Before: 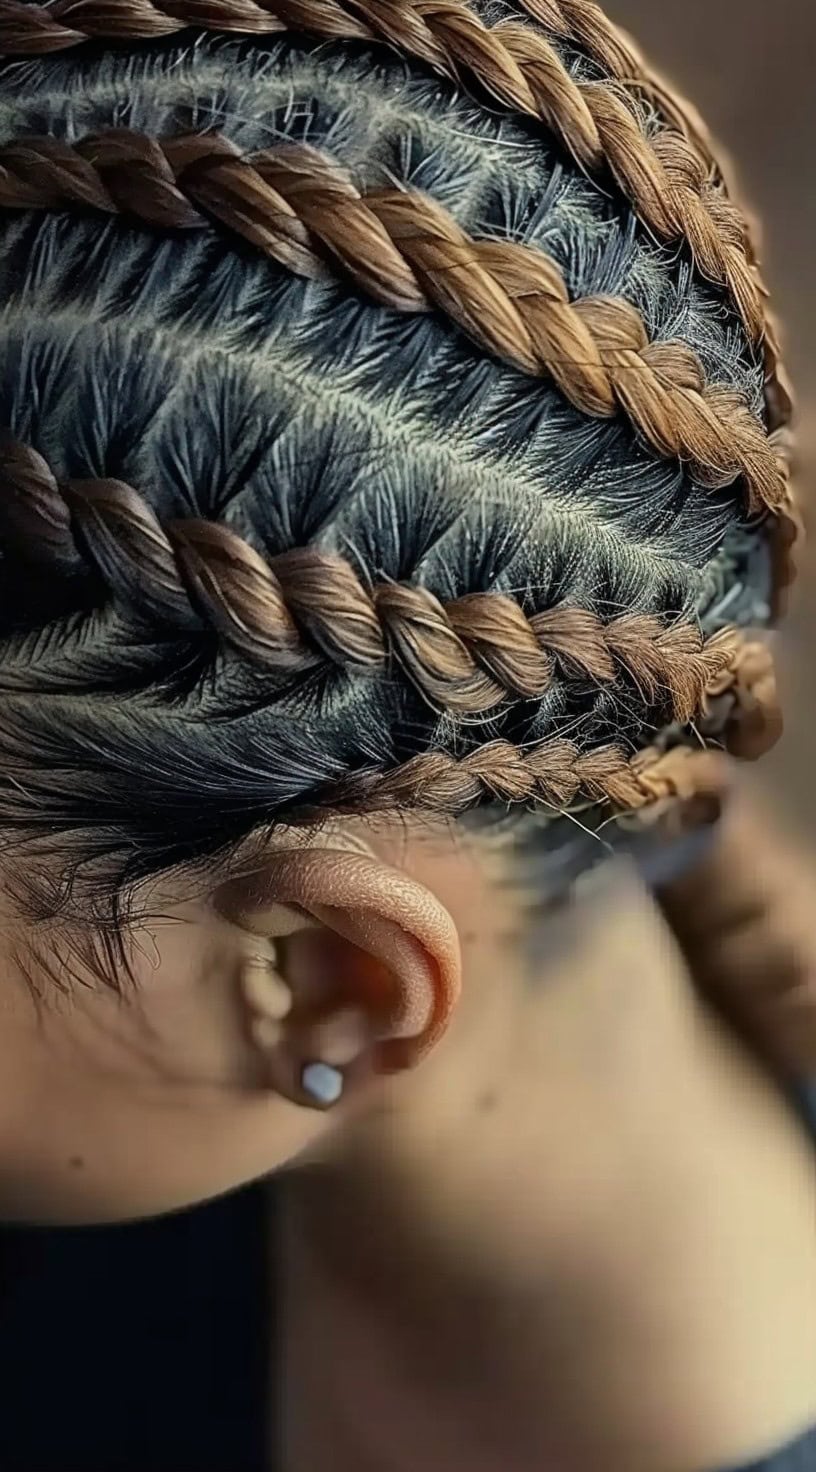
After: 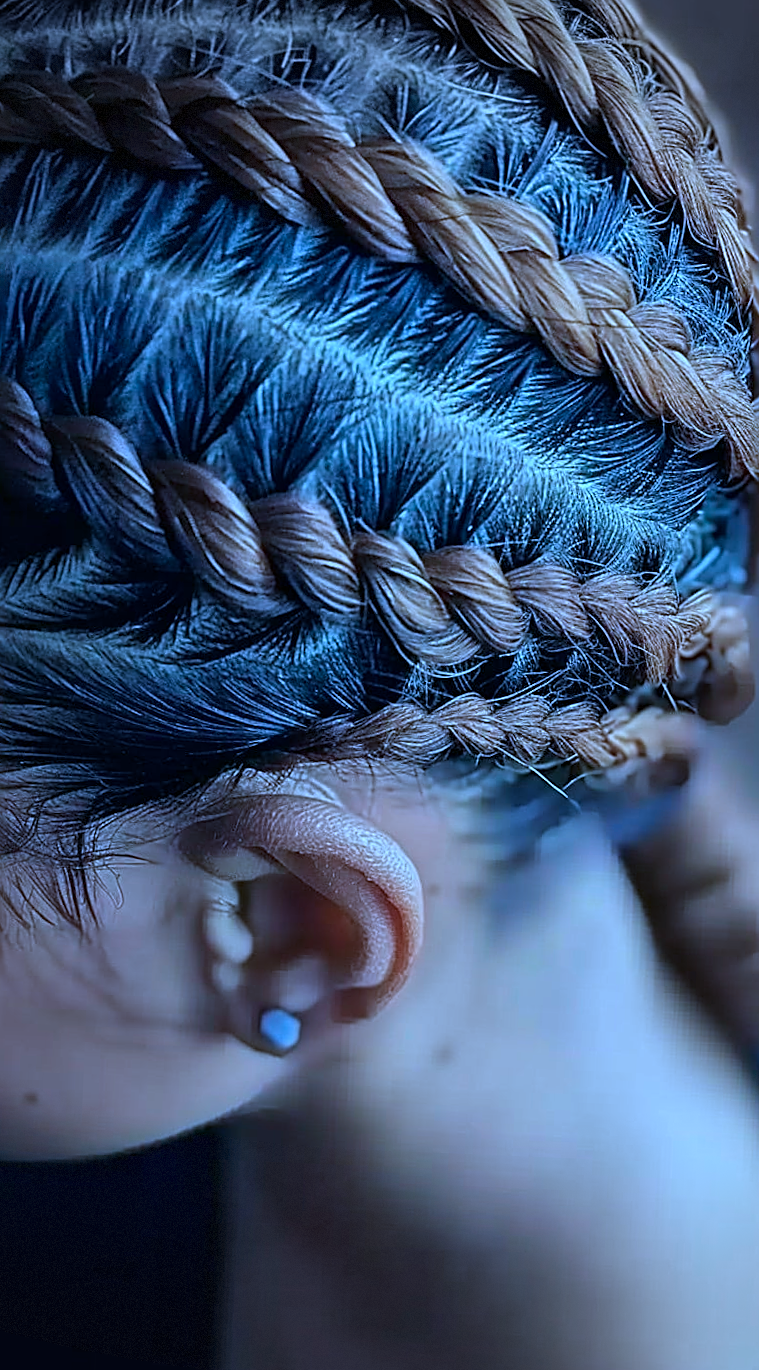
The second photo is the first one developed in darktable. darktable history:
vignetting: fall-off start 100%, brightness -0.406, saturation -0.3, width/height ratio 1.324, dithering 8-bit output, unbound false
crop and rotate: angle -2.38°
color calibration: illuminant as shot in camera, x 0.462, y 0.419, temperature 2651.64 K
sharpen: on, module defaults
